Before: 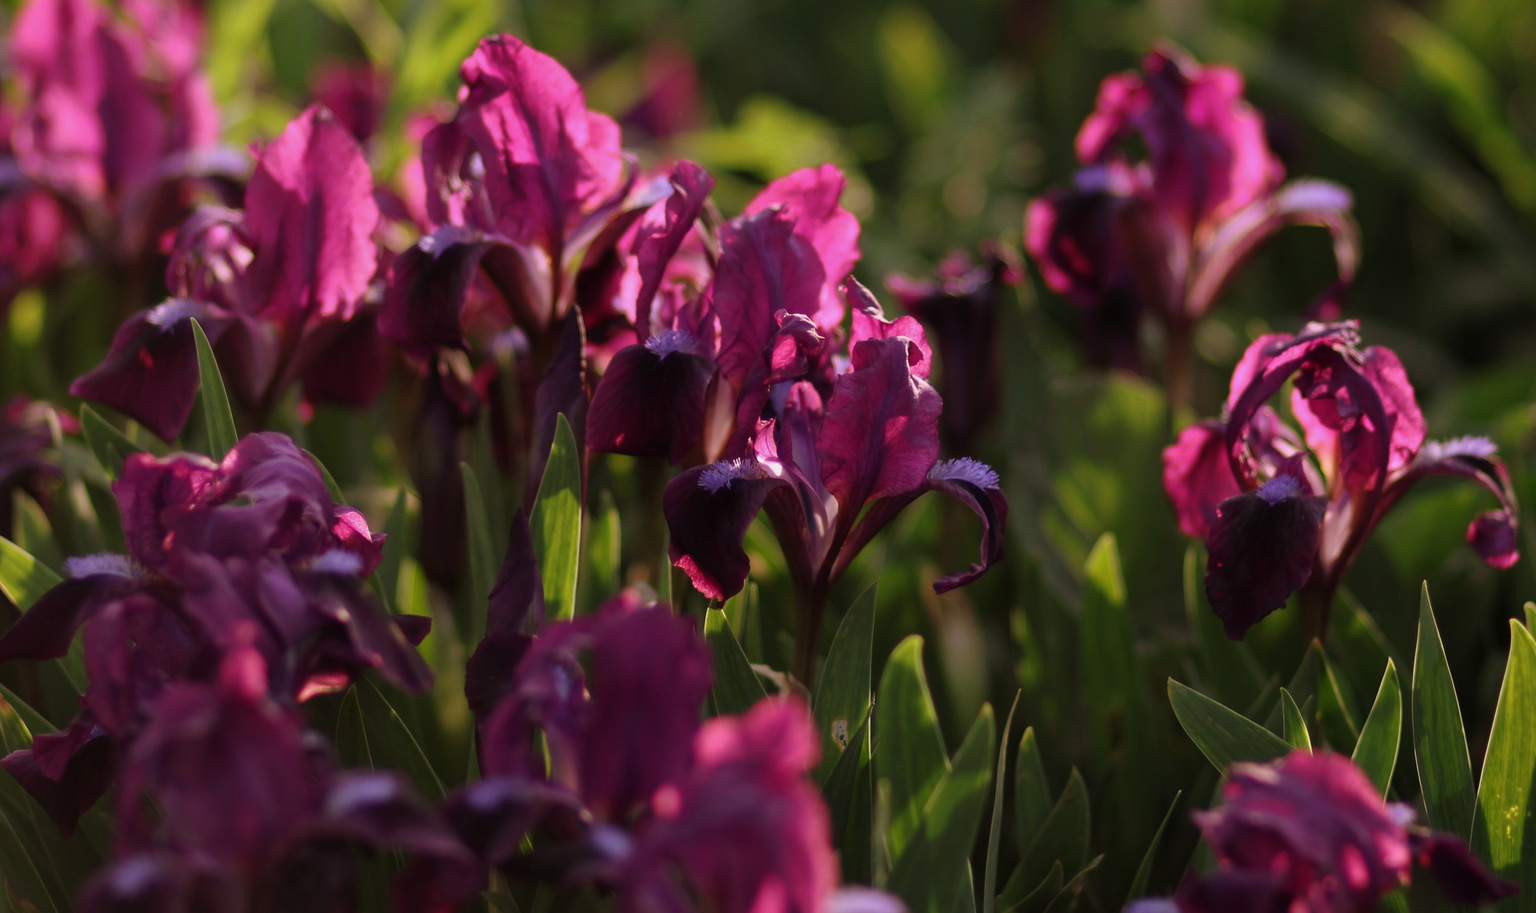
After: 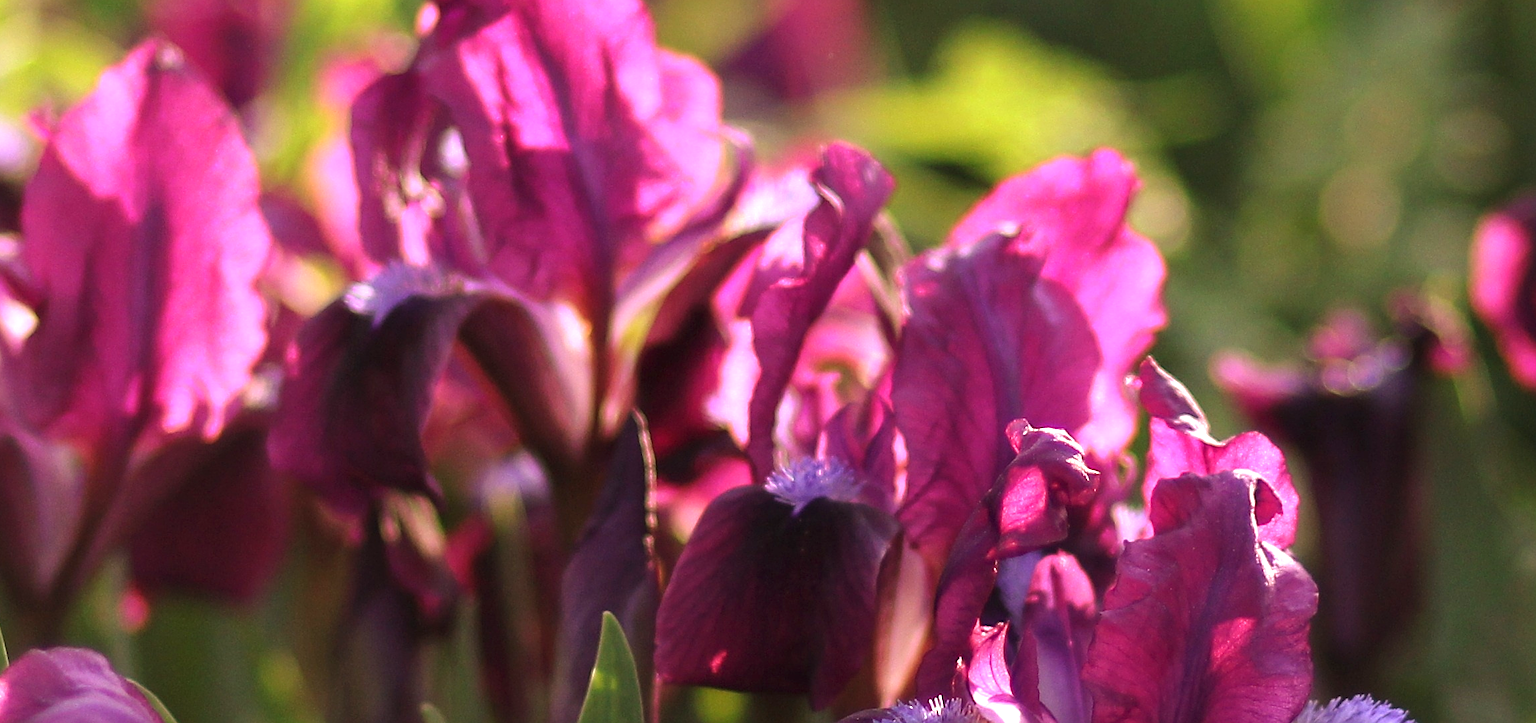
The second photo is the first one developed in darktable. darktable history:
exposure: black level correction 0, exposure 1.106 EV, compensate highlight preservation false
crop: left 15.221%, top 9.199%, right 30.986%, bottom 48.174%
sharpen: on, module defaults
